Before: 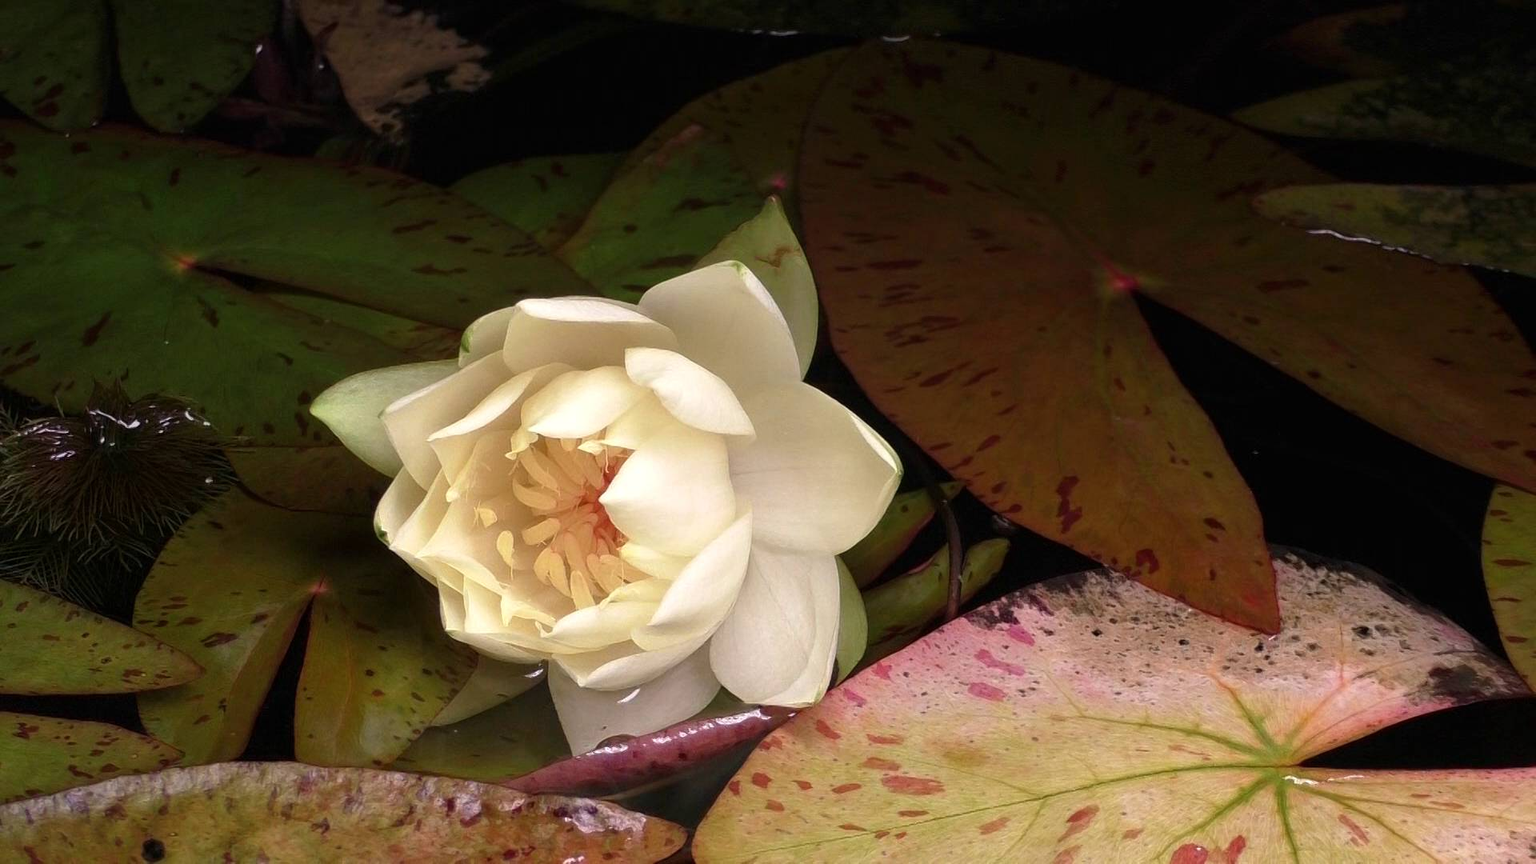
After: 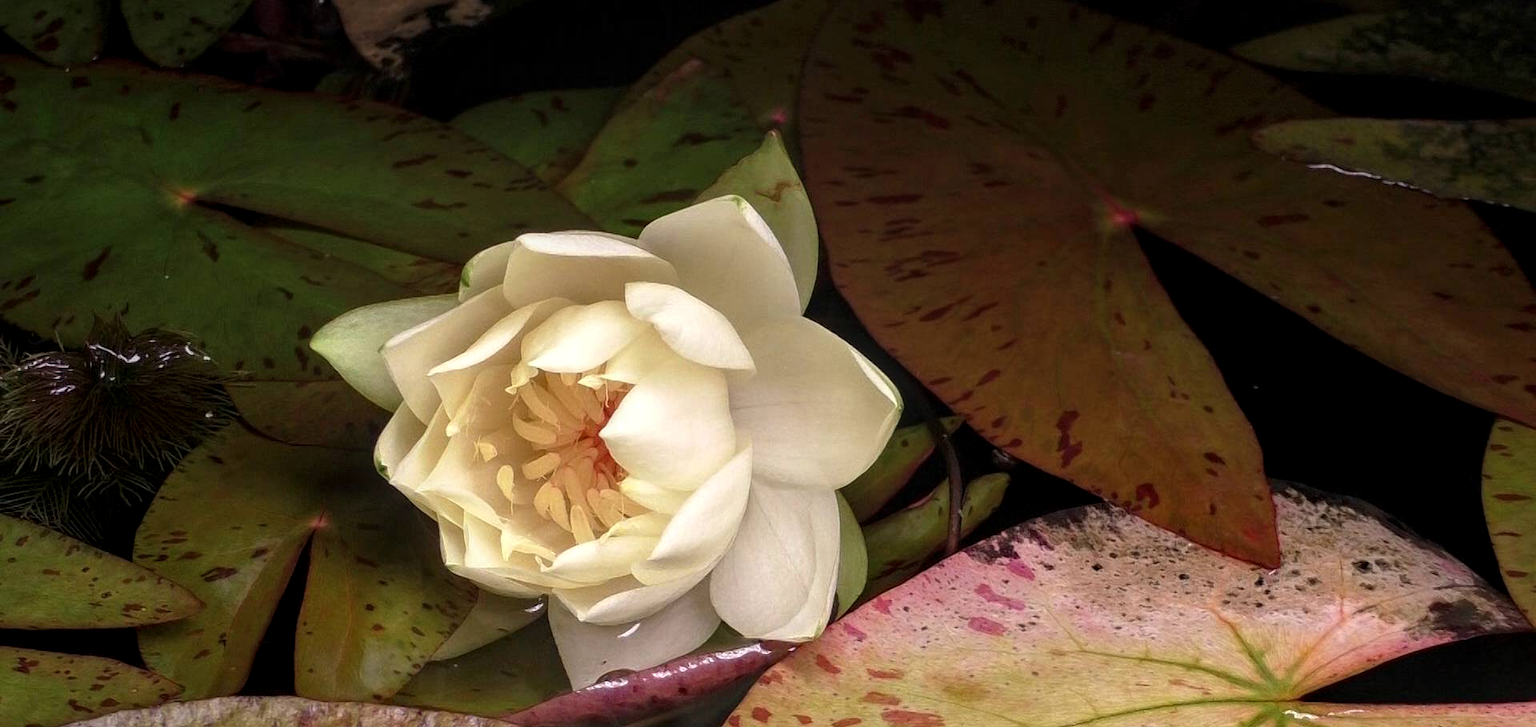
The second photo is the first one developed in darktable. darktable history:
crop: top 7.625%, bottom 8.027%
local contrast: on, module defaults
